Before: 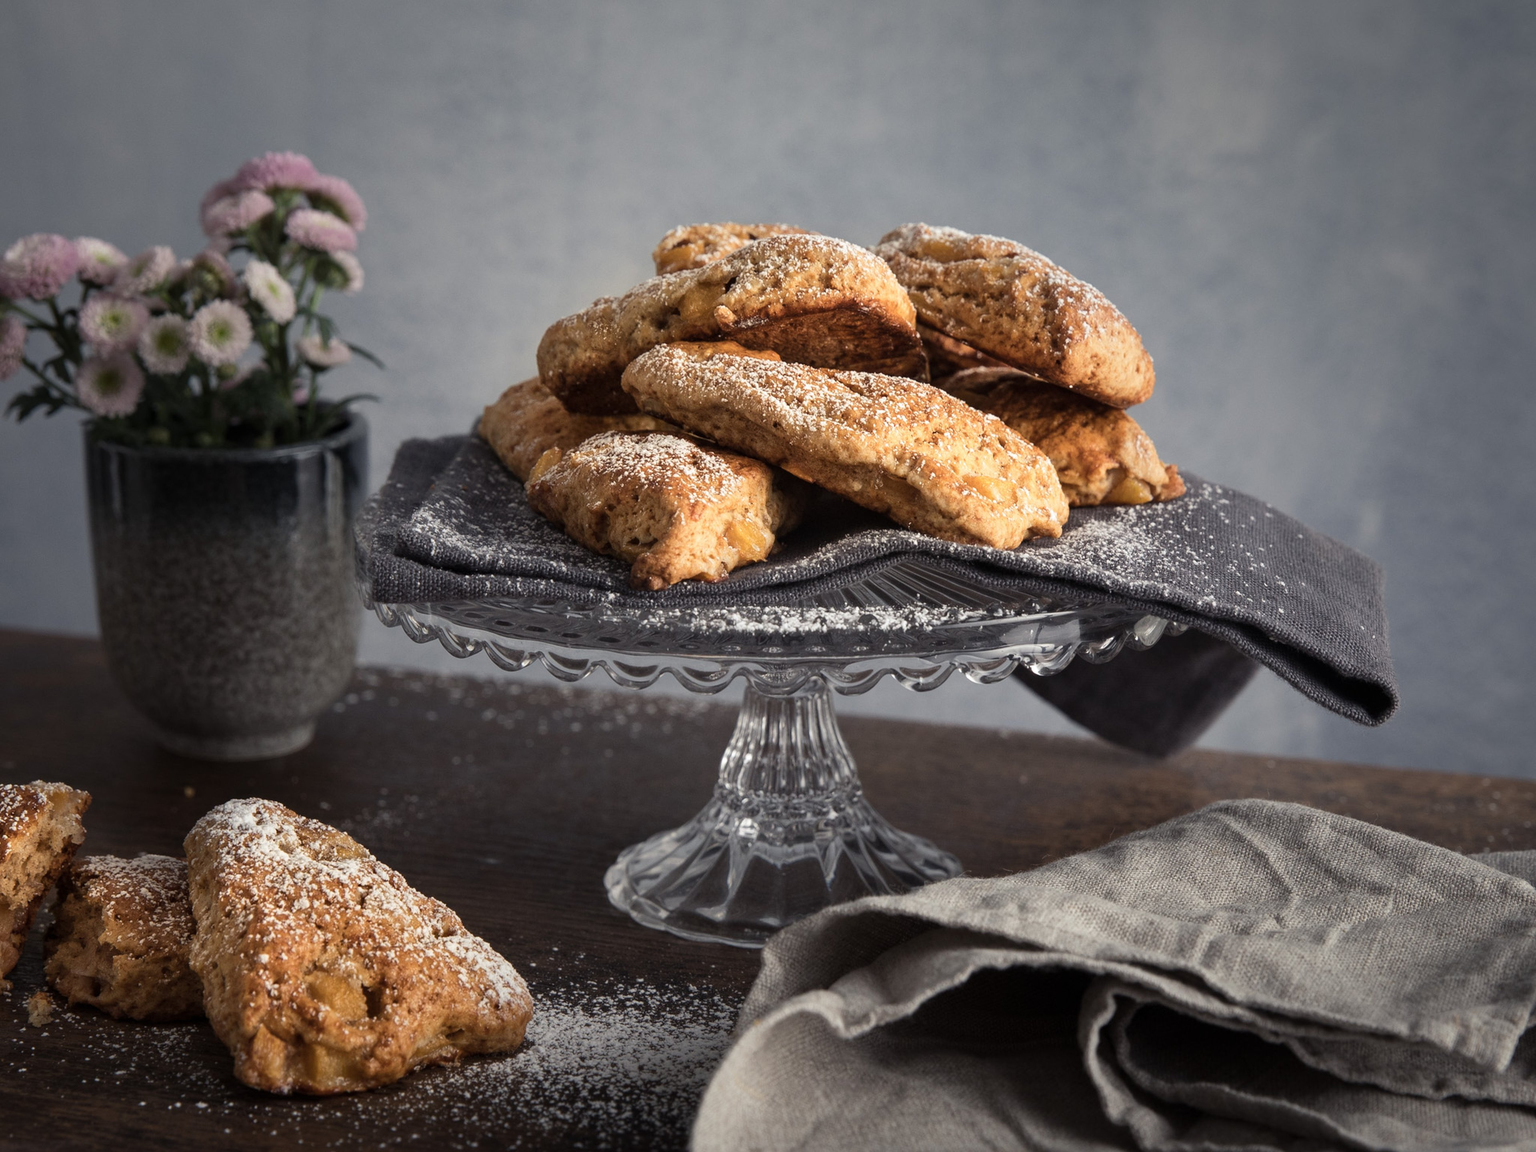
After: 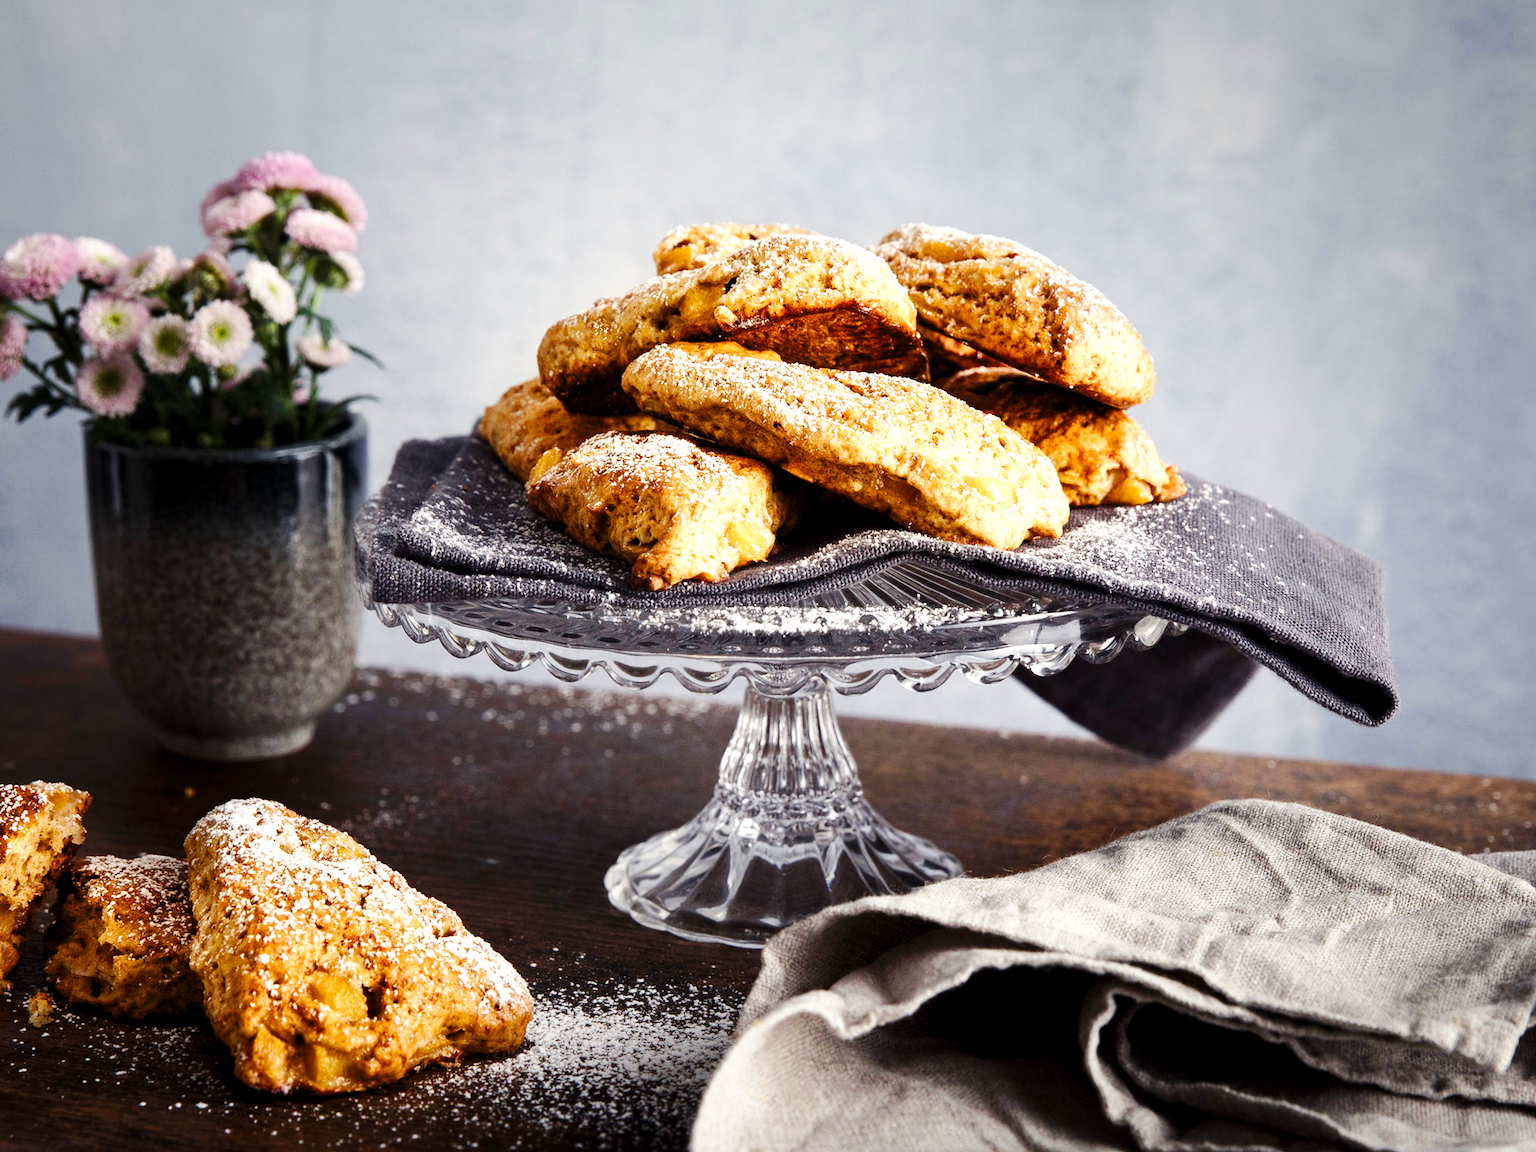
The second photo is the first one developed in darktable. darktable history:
exposure: exposure 0.6 EV, compensate highlight preservation false
base curve: curves: ch0 [(0, 0) (0.032, 0.025) (0.121, 0.166) (0.206, 0.329) (0.605, 0.79) (1, 1)], preserve colors none
color balance rgb: global offset › luminance -0.51%, perceptual saturation grading › global saturation 27.53%, perceptual saturation grading › highlights -25%, perceptual saturation grading › shadows 25%, perceptual brilliance grading › highlights 6.62%, perceptual brilliance grading › mid-tones 17.07%, perceptual brilliance grading › shadows -5.23%
